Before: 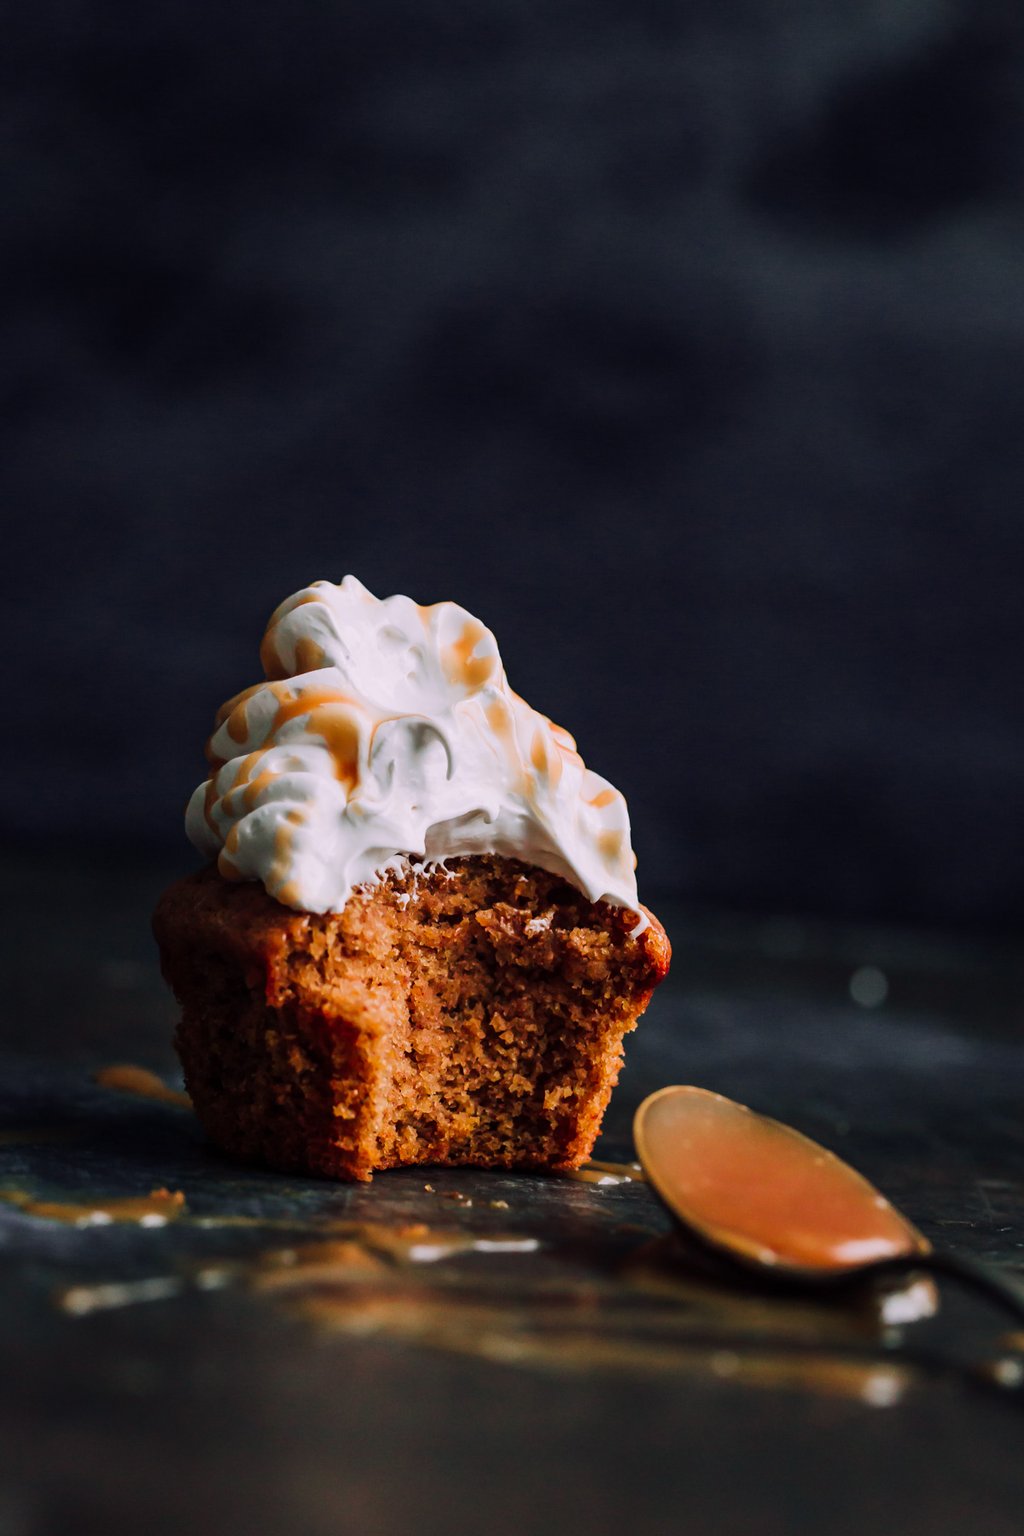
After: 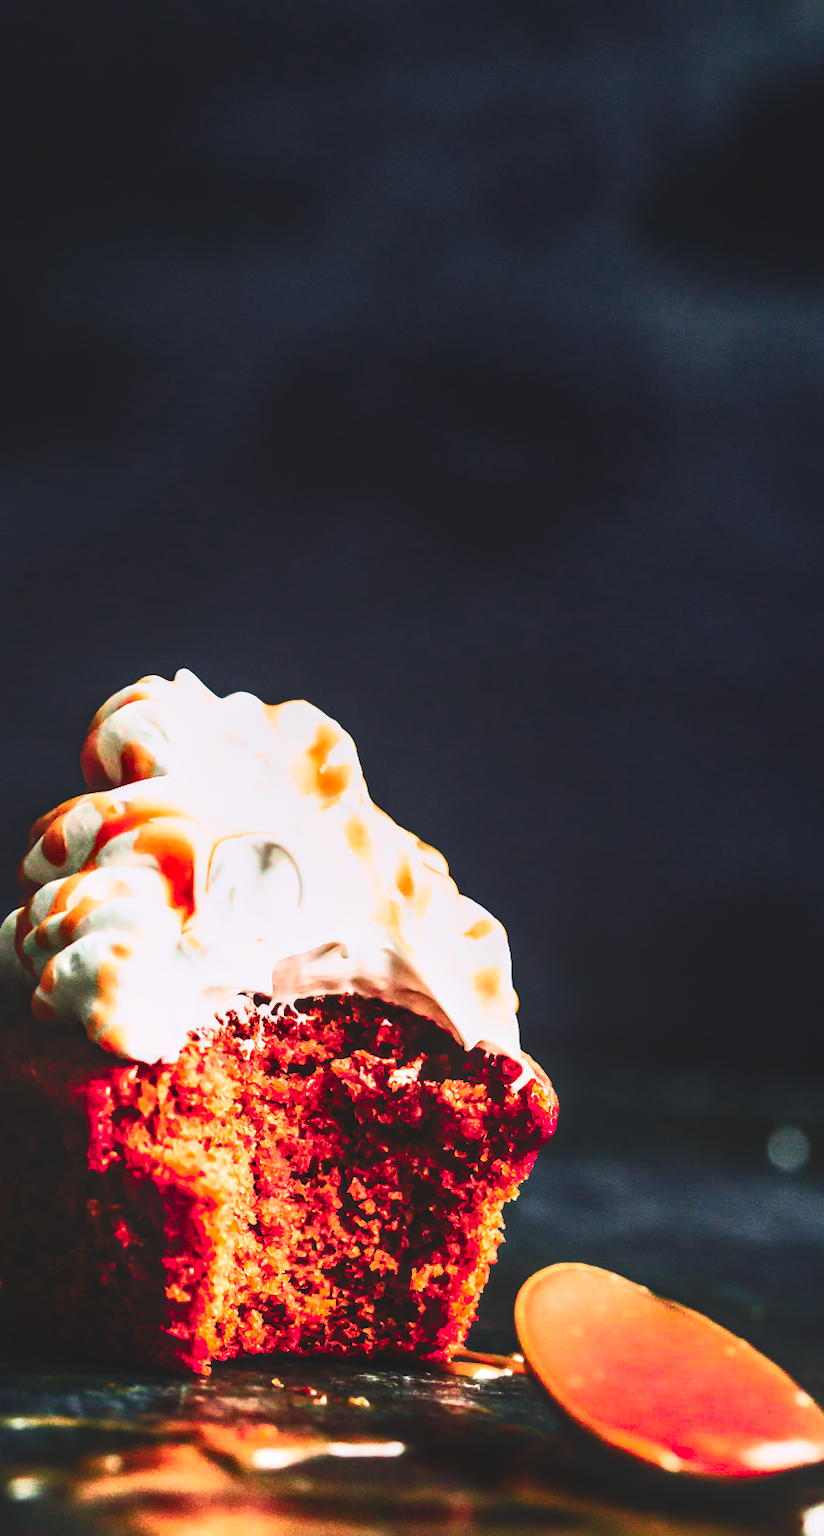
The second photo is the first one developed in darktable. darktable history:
local contrast: detail 130%
base curve: curves: ch0 [(0, 0) (0.04, 0.03) (0.133, 0.232) (0.448, 0.748) (0.843, 0.968) (1, 1)], preserve colors none
crop: left 18.71%, right 12.055%, bottom 14.009%
color balance rgb: shadows lift › chroma 0.809%, shadows lift › hue 112.09°, perceptual saturation grading › global saturation 6.886%, perceptual saturation grading › shadows 3.652%
shadows and highlights: shadows 25.84, highlights -26.23
contrast brightness saturation: contrast 0.603, brightness 0.336, saturation 0.148
exposure: black level correction -0.023, exposure -0.038 EV, compensate exposure bias true, compensate highlight preservation false
color zones: curves: ch1 [(0.24, 0.634) (0.75, 0.5)]; ch2 [(0.253, 0.437) (0.745, 0.491)]
